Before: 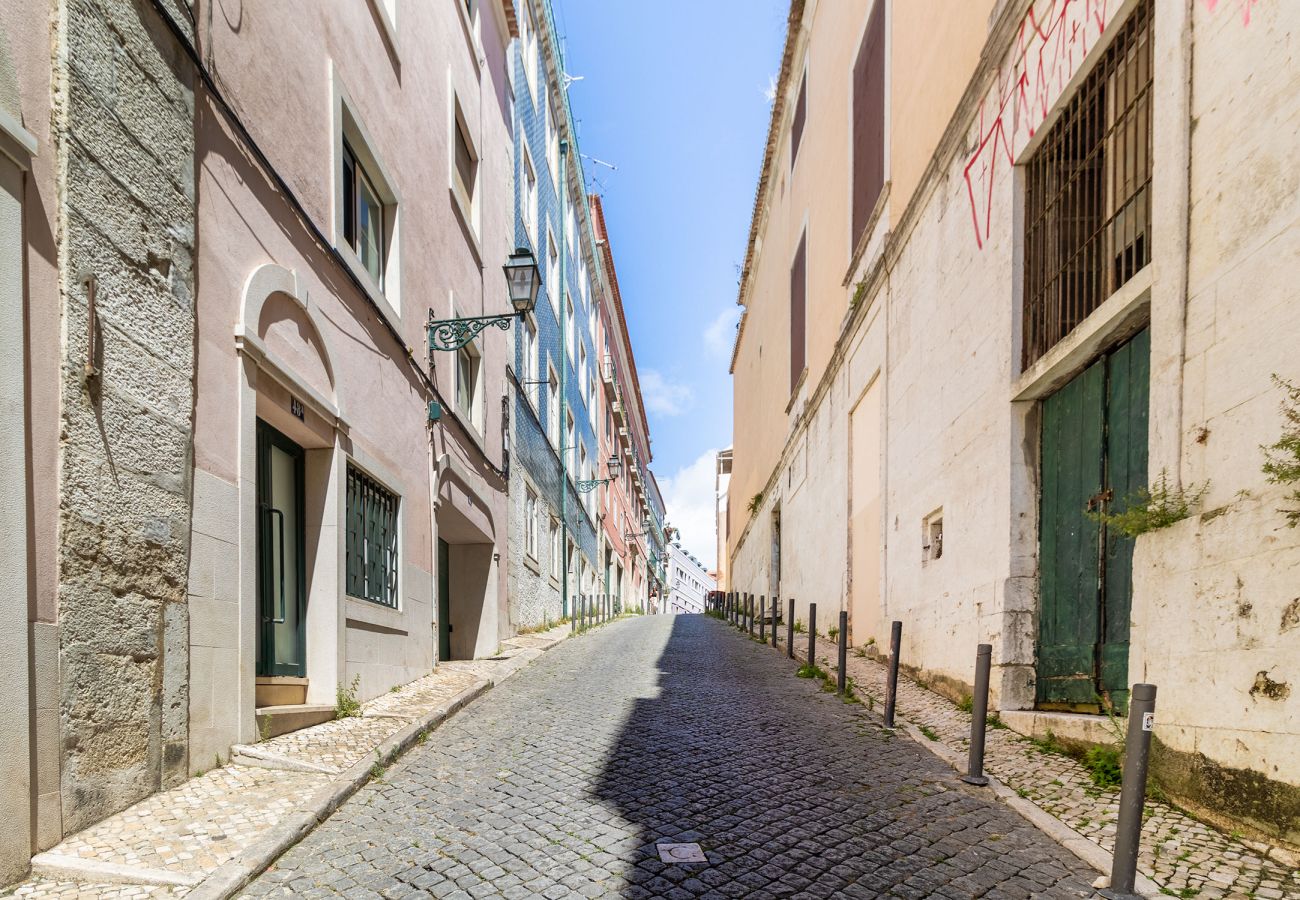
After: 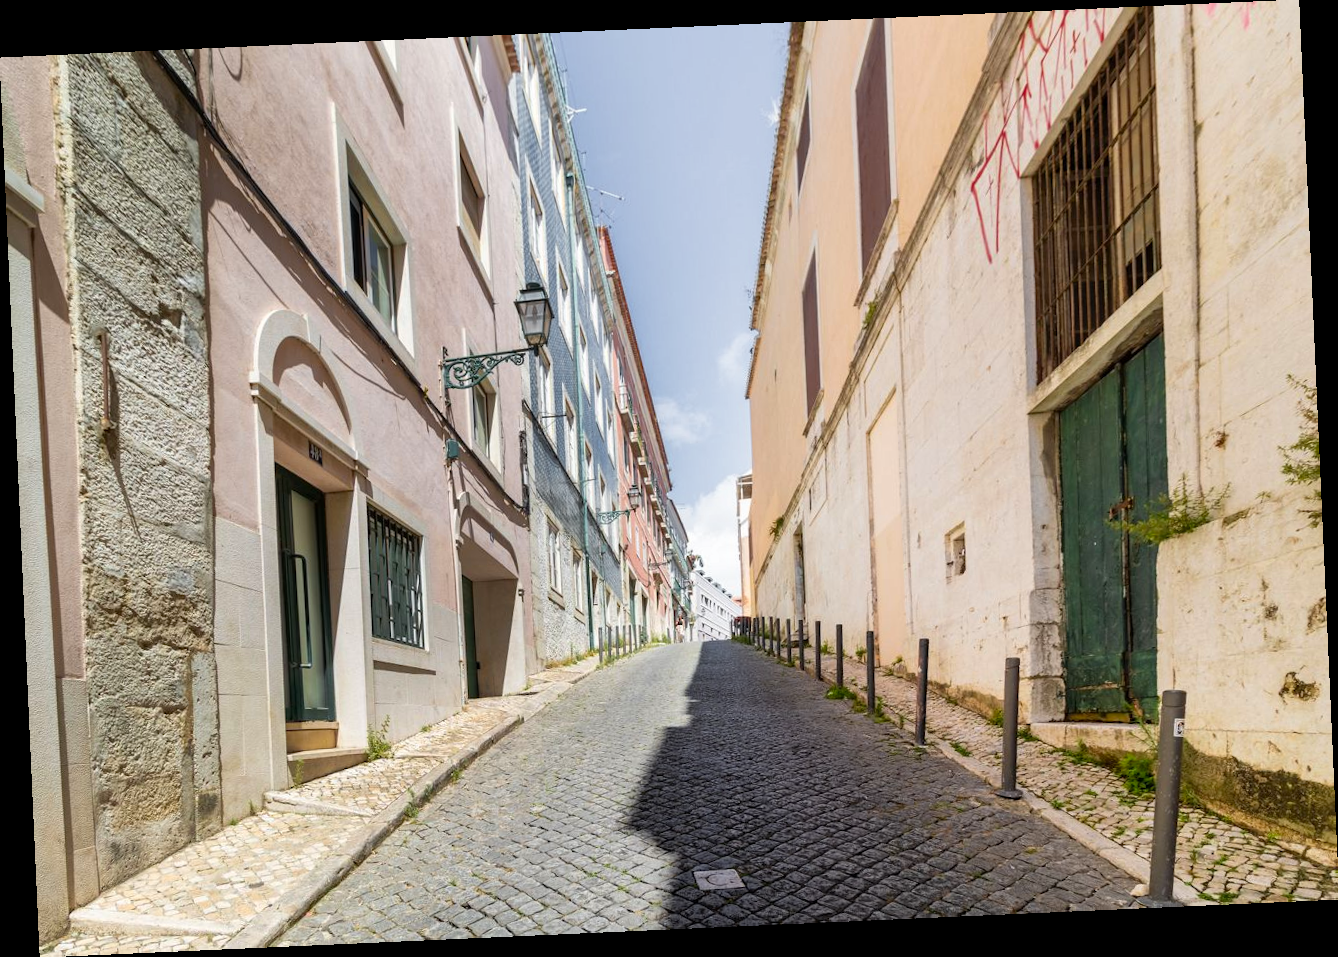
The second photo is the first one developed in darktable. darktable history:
rotate and perspective: rotation -2.56°, automatic cropping off
color zones: curves: ch1 [(0.25, 0.61) (0.75, 0.248)]
